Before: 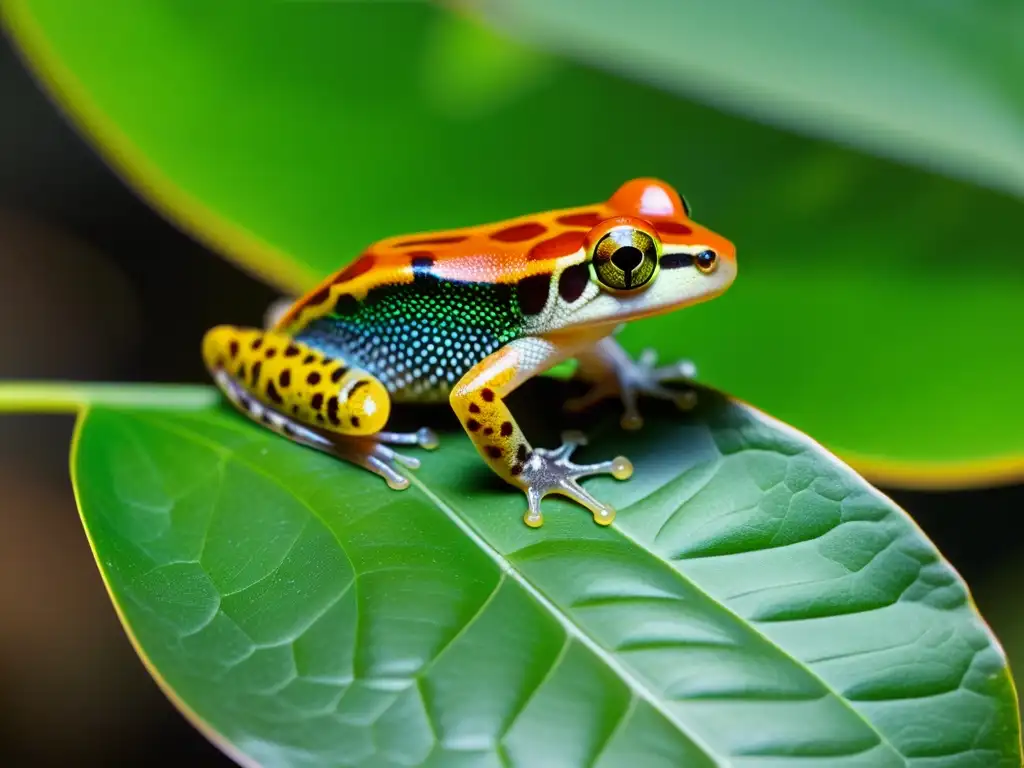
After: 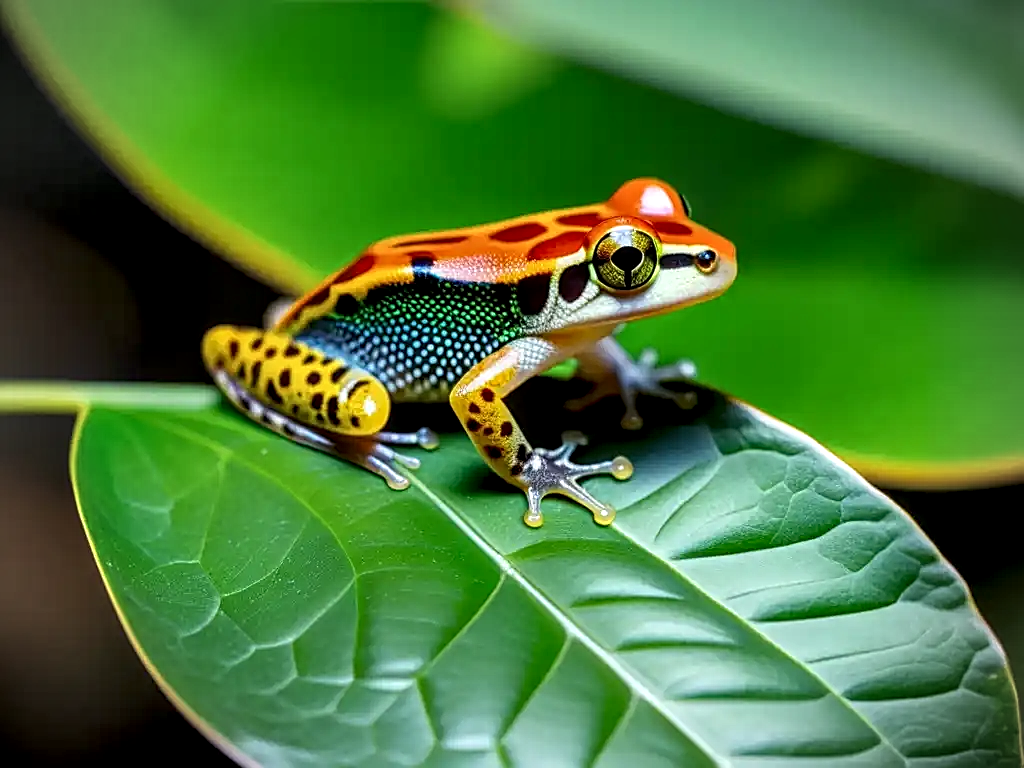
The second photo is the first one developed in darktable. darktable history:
vignetting: on, module defaults
sharpen: on, module defaults
local contrast: detail 154%
